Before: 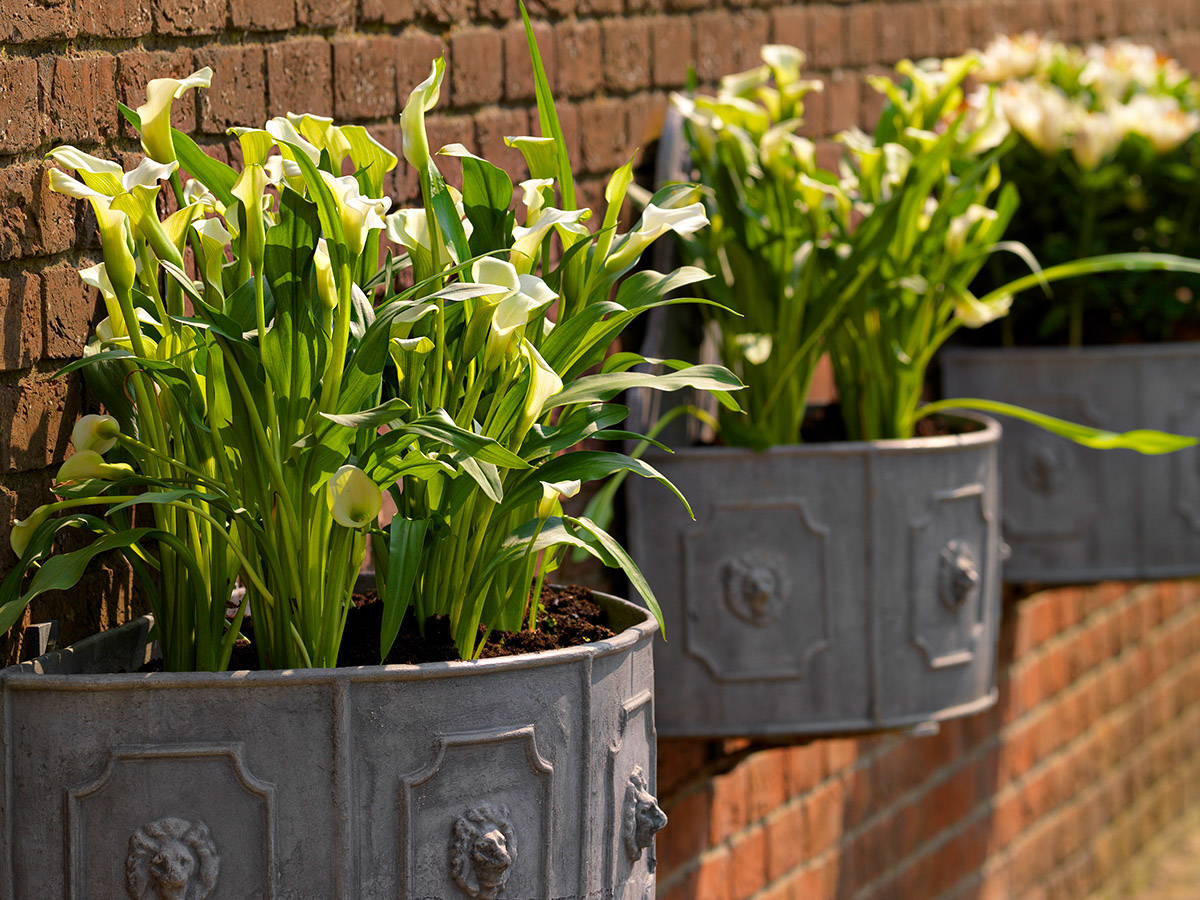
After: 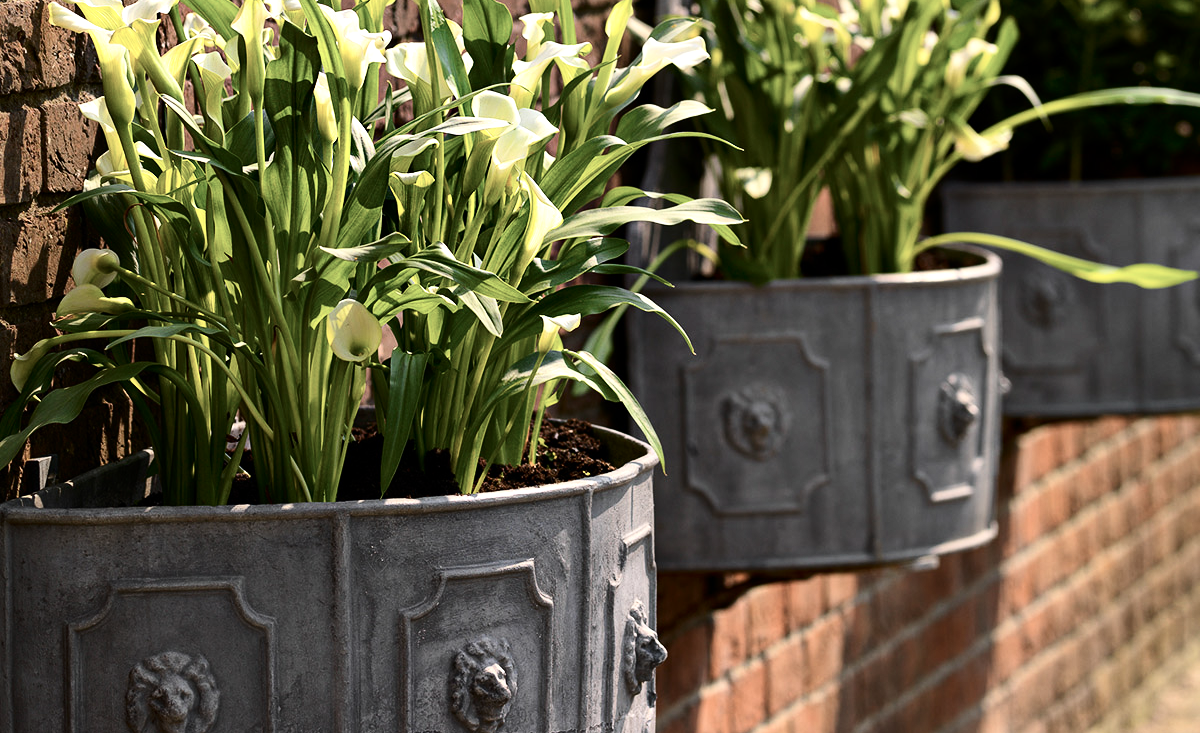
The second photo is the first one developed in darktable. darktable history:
contrast brightness saturation: contrast 0.249, saturation -0.318
tone equalizer: -8 EV -0.436 EV, -7 EV -0.363 EV, -6 EV -0.372 EV, -5 EV -0.231 EV, -3 EV 0.216 EV, -2 EV 0.341 EV, -1 EV 0.363 EV, +0 EV 0.445 EV
crop and rotate: top 18.496%
